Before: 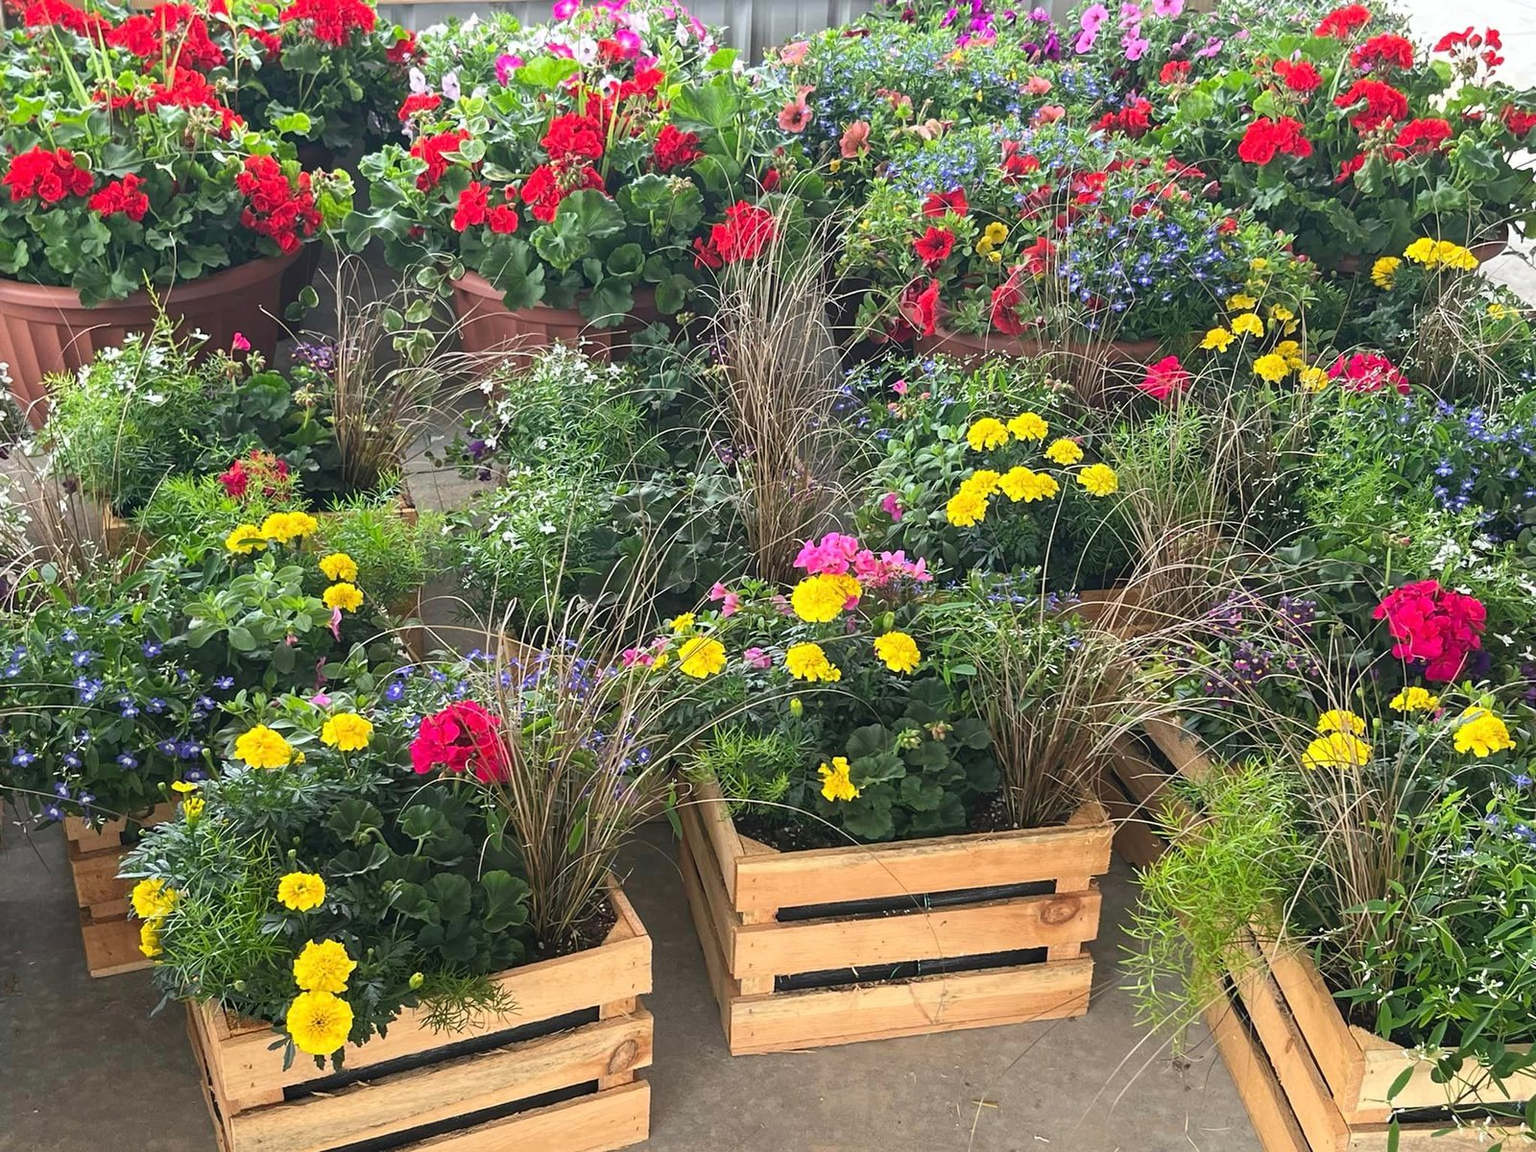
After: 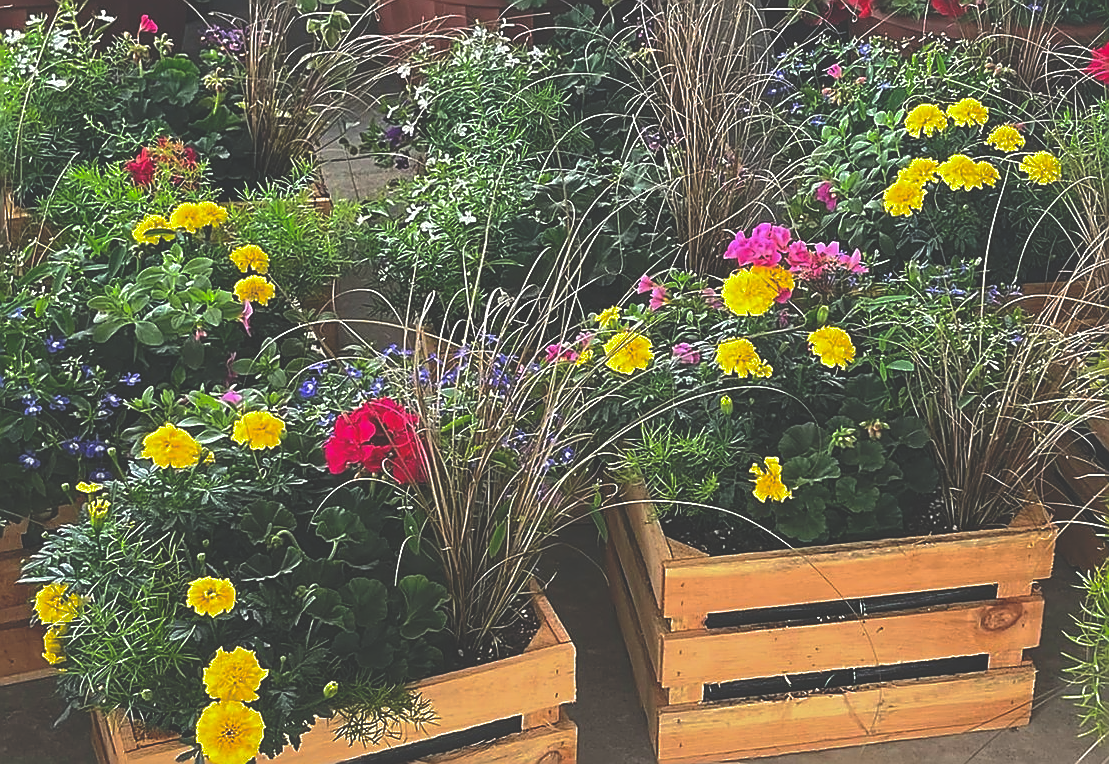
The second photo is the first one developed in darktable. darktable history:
sharpen: radius 1.4, amount 1.25, threshold 0.7
crop: left 6.488%, top 27.668%, right 24.183%, bottom 8.656%
shadows and highlights: shadows 40, highlights -60
rgb curve: curves: ch0 [(0, 0.186) (0.314, 0.284) (0.775, 0.708) (1, 1)], compensate middle gray true, preserve colors none
contrast brightness saturation: contrast 0.07
